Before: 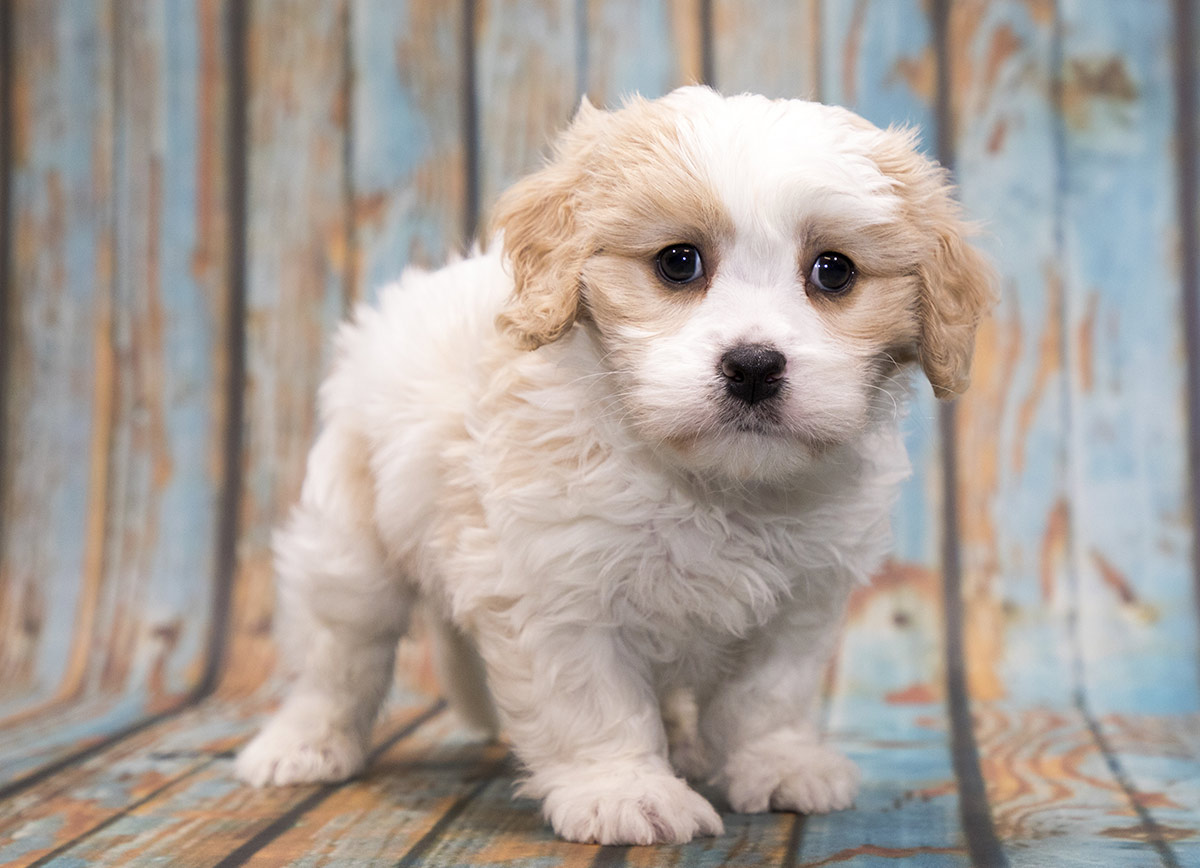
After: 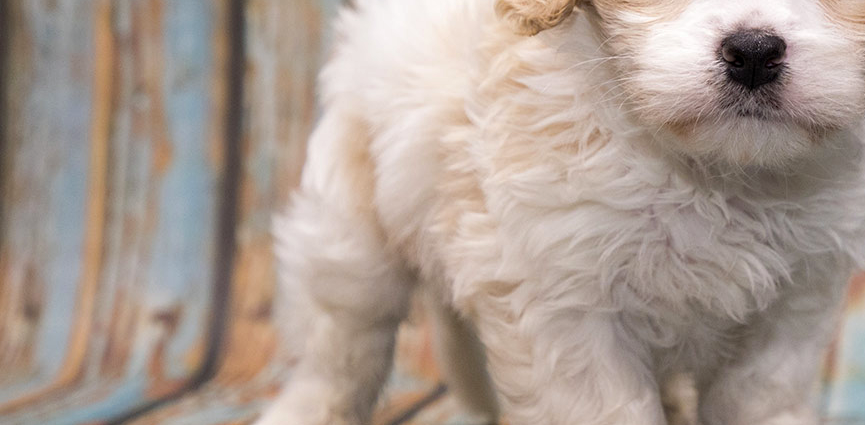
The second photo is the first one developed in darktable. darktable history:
crop: top 36.358%, right 27.917%, bottom 14.644%
haze removal: compatibility mode true, adaptive false
